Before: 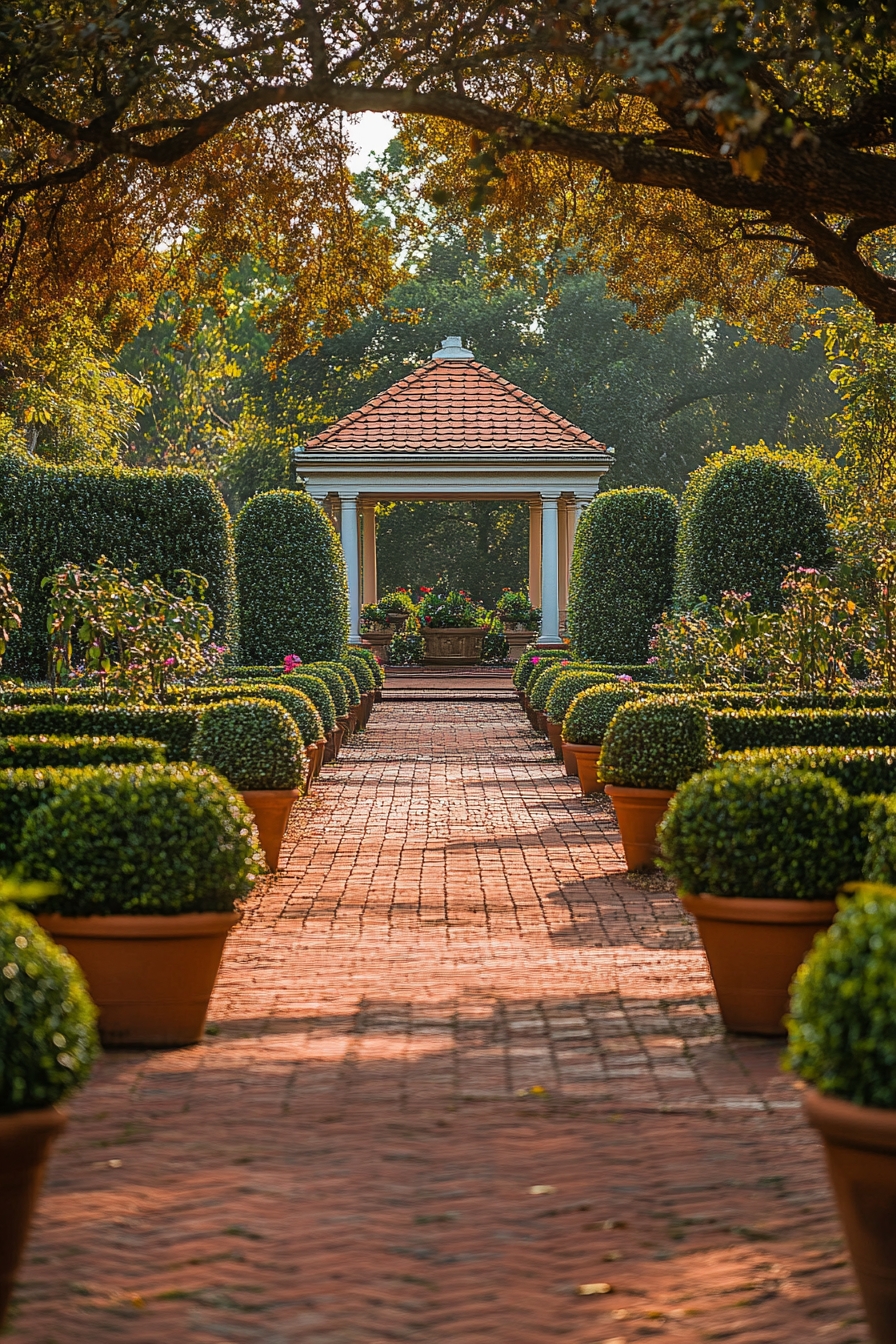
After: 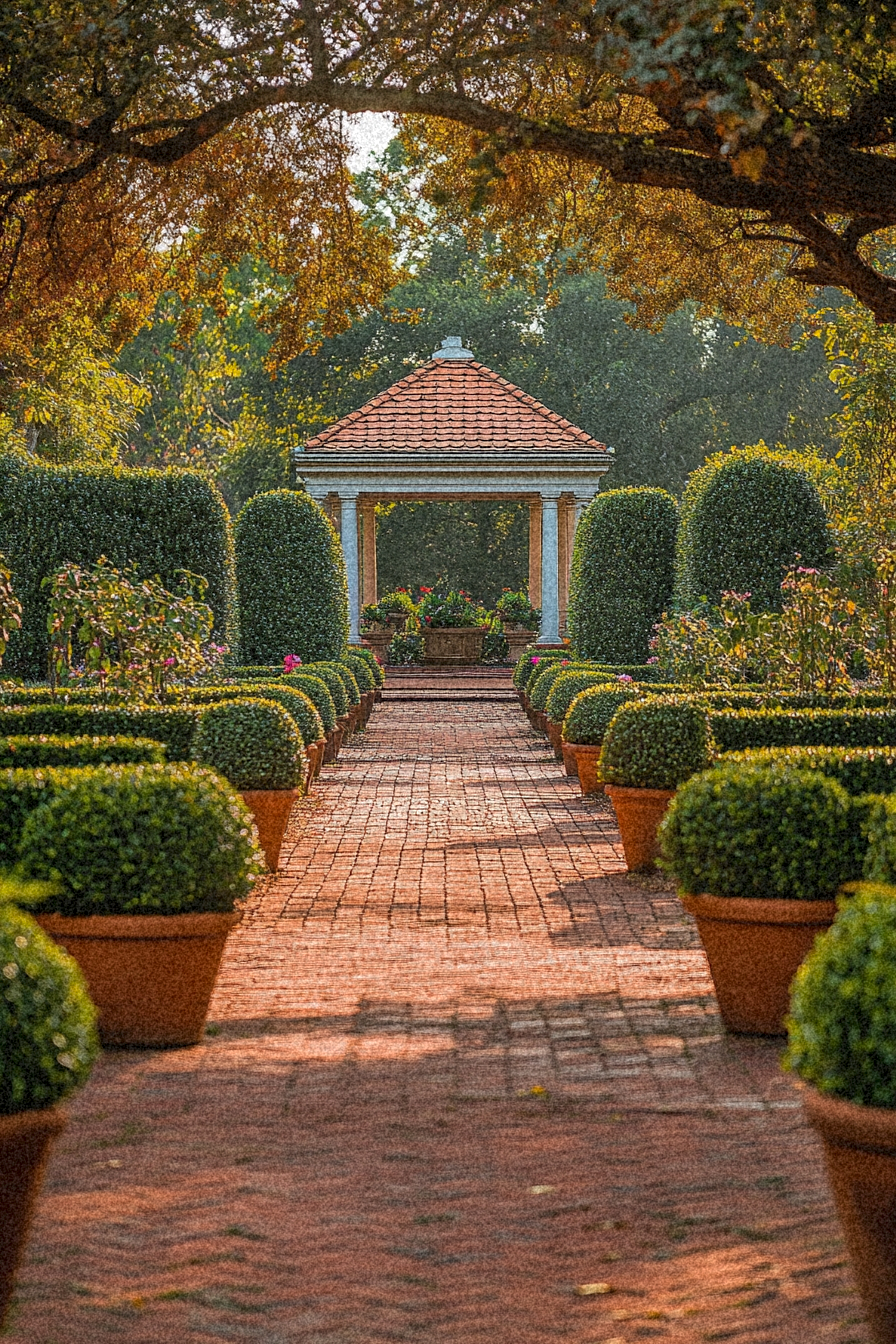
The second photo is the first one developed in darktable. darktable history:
shadows and highlights: on, module defaults
grain: coarseness 46.9 ISO, strength 50.21%, mid-tones bias 0%
